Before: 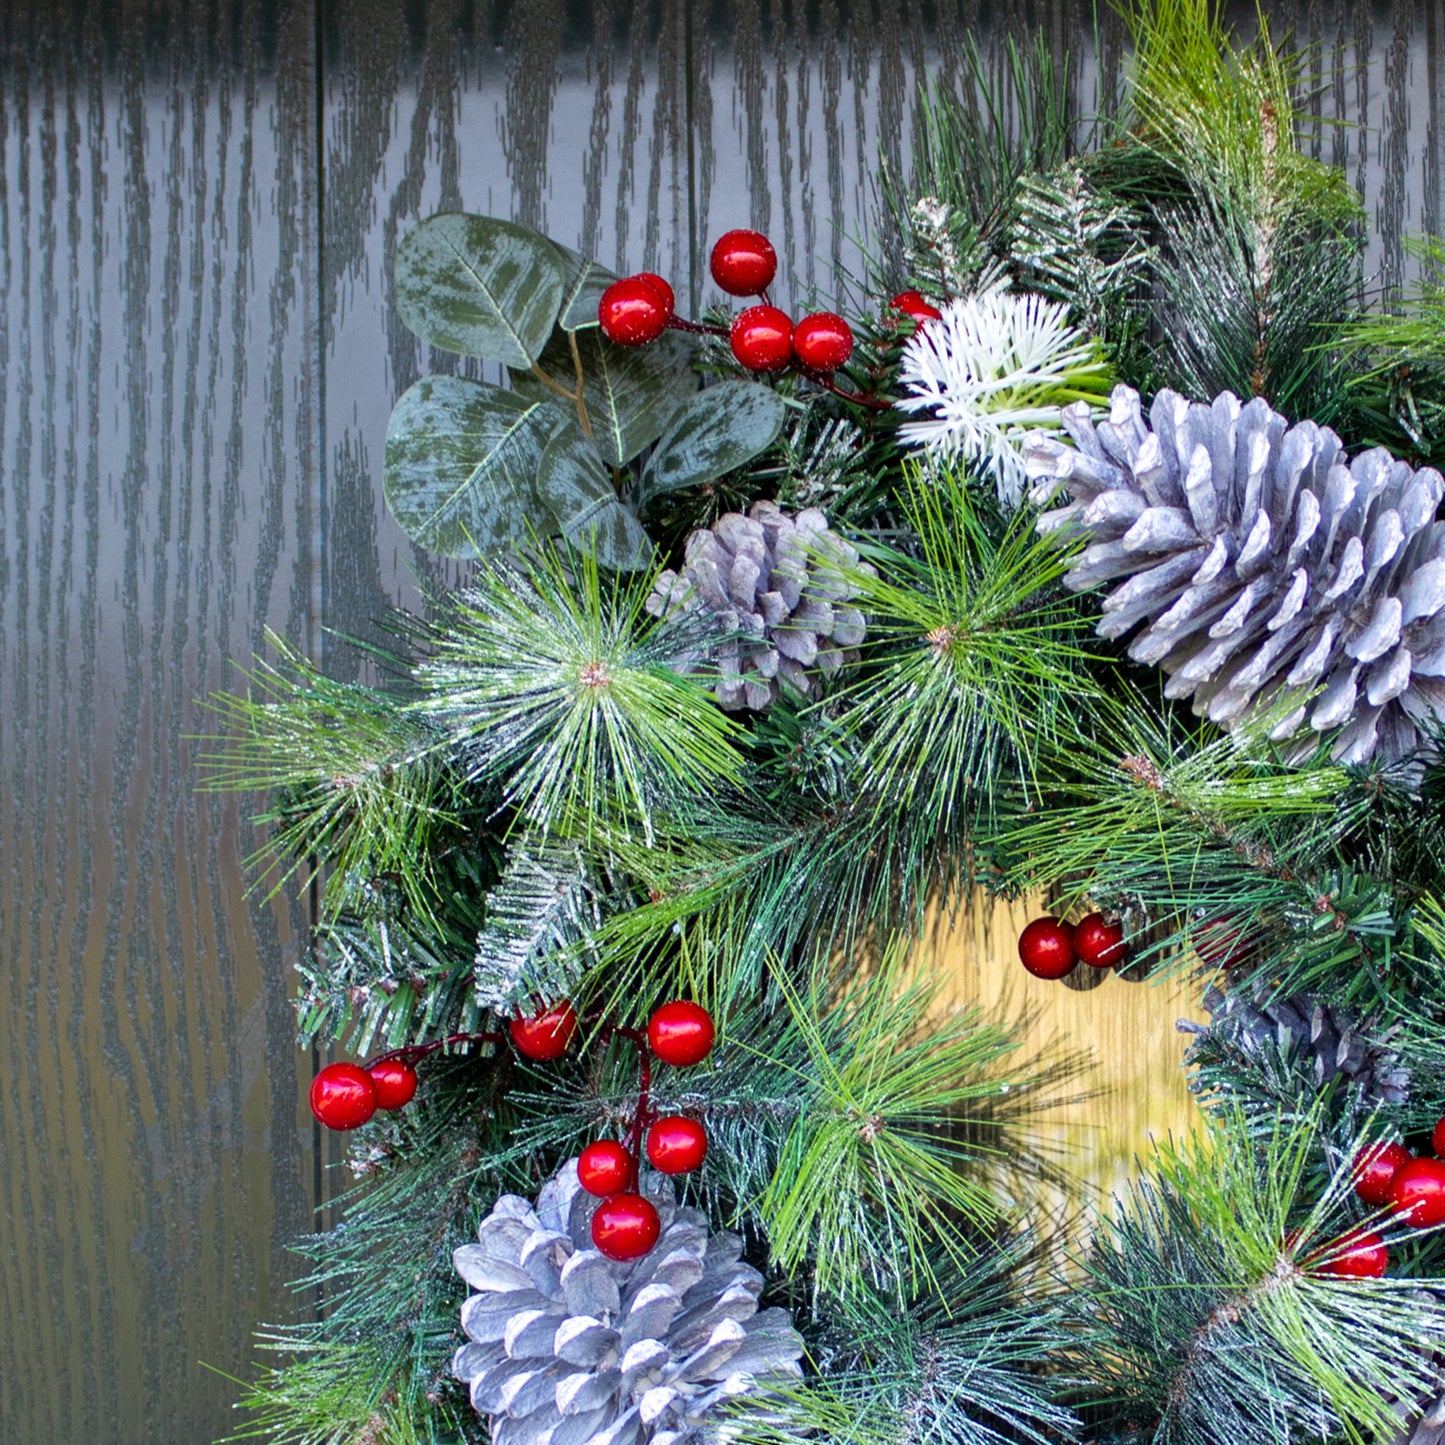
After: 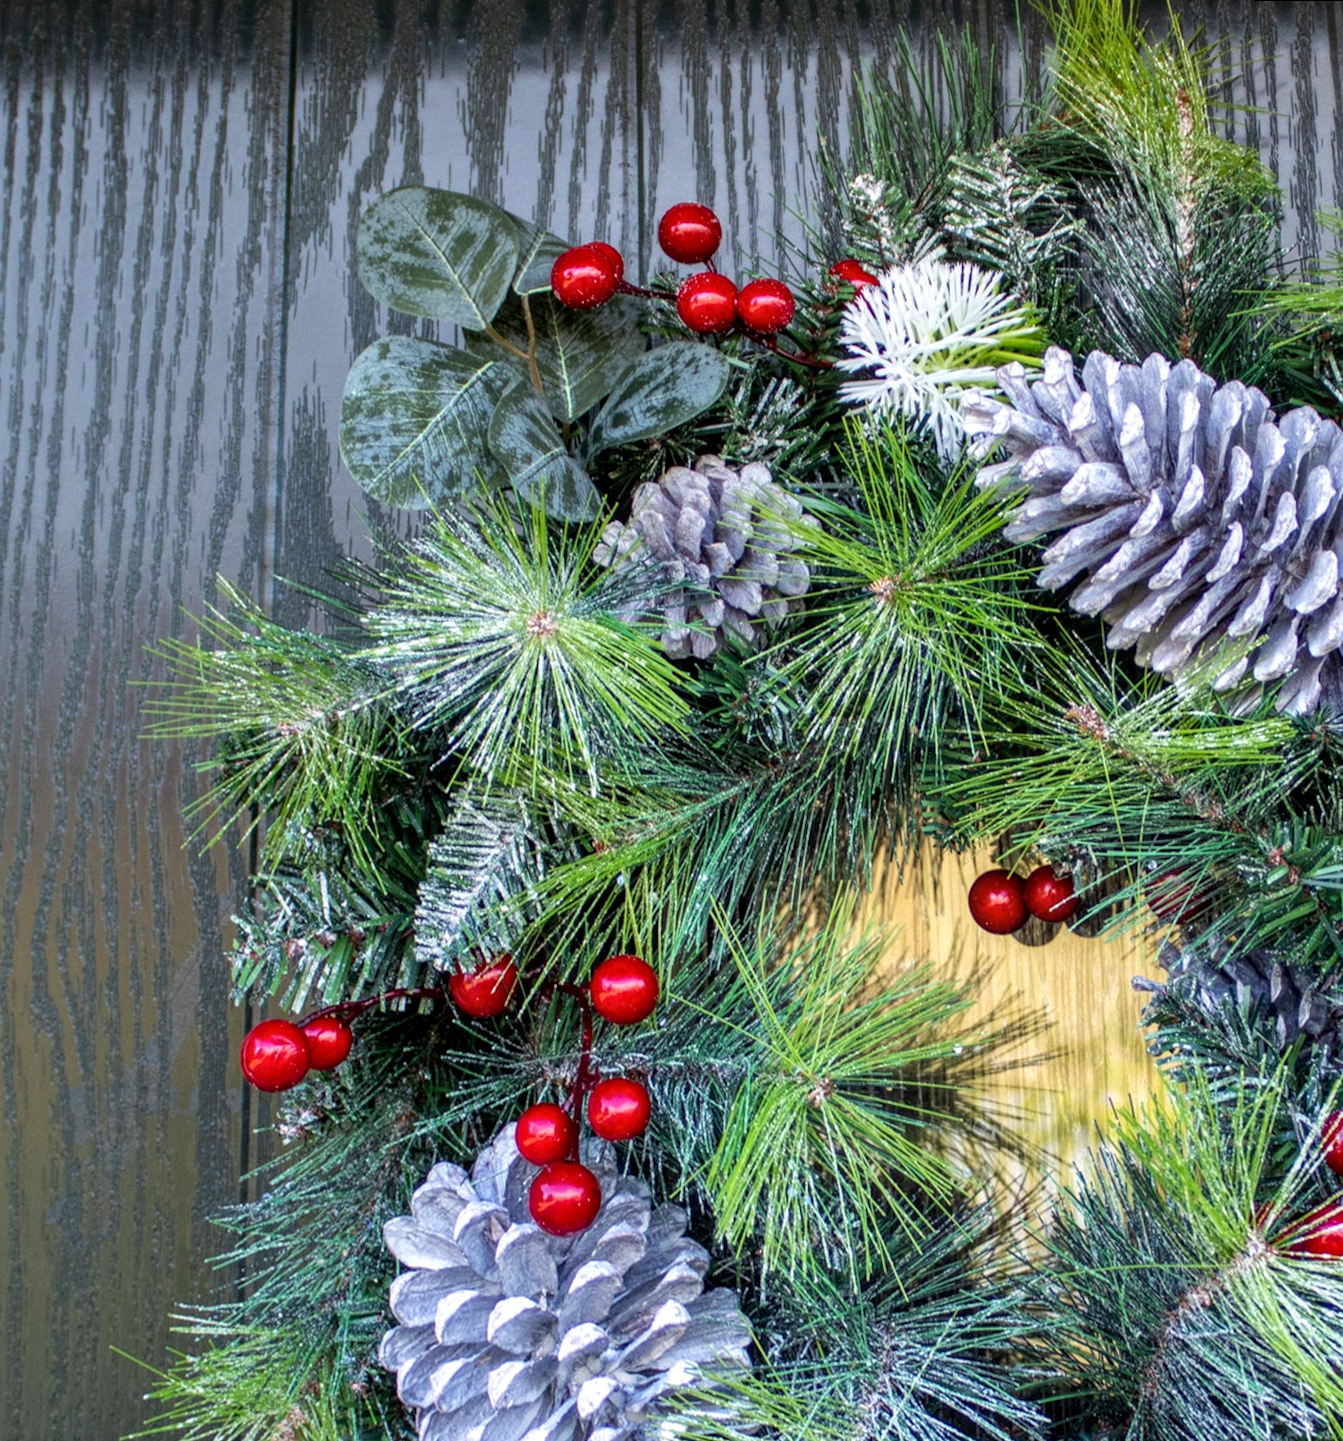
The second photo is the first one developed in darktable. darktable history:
rotate and perspective: rotation 0.215°, lens shift (vertical) -0.139, crop left 0.069, crop right 0.939, crop top 0.002, crop bottom 0.996
local contrast: on, module defaults
